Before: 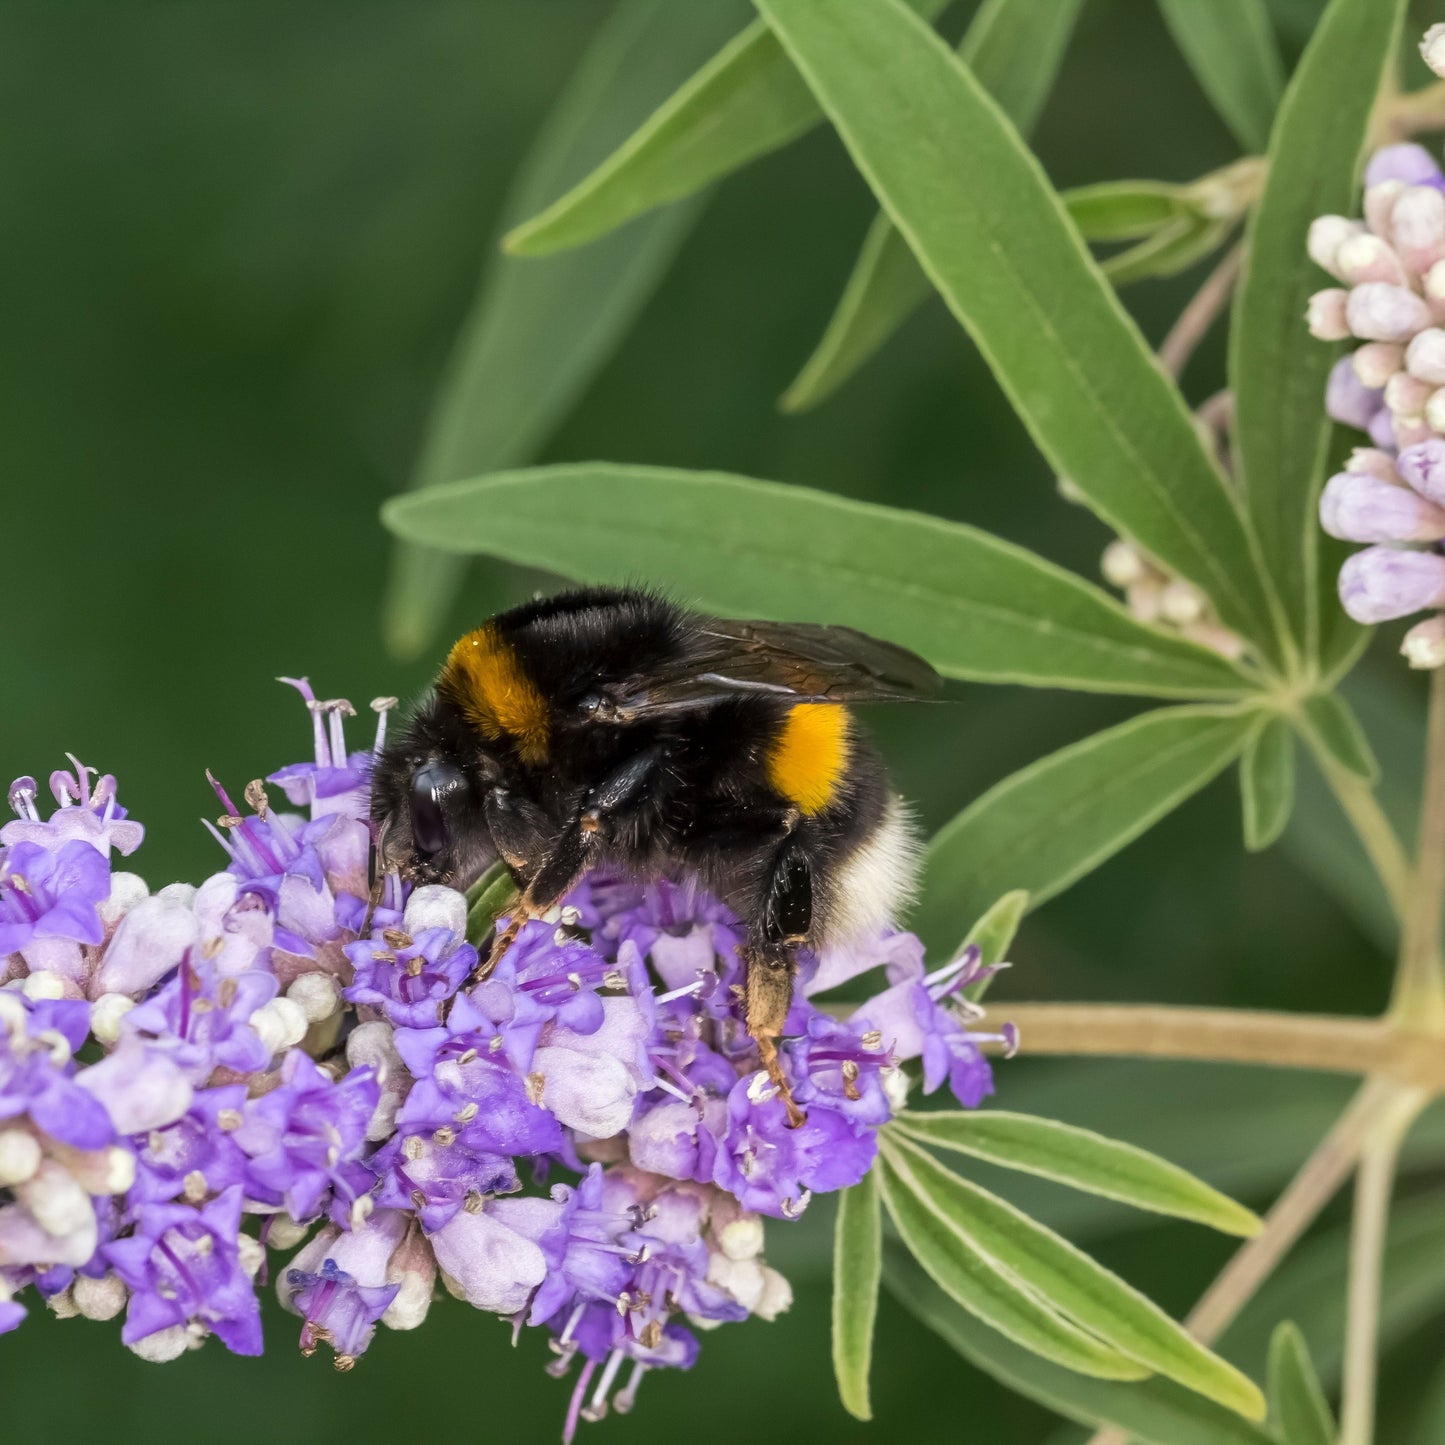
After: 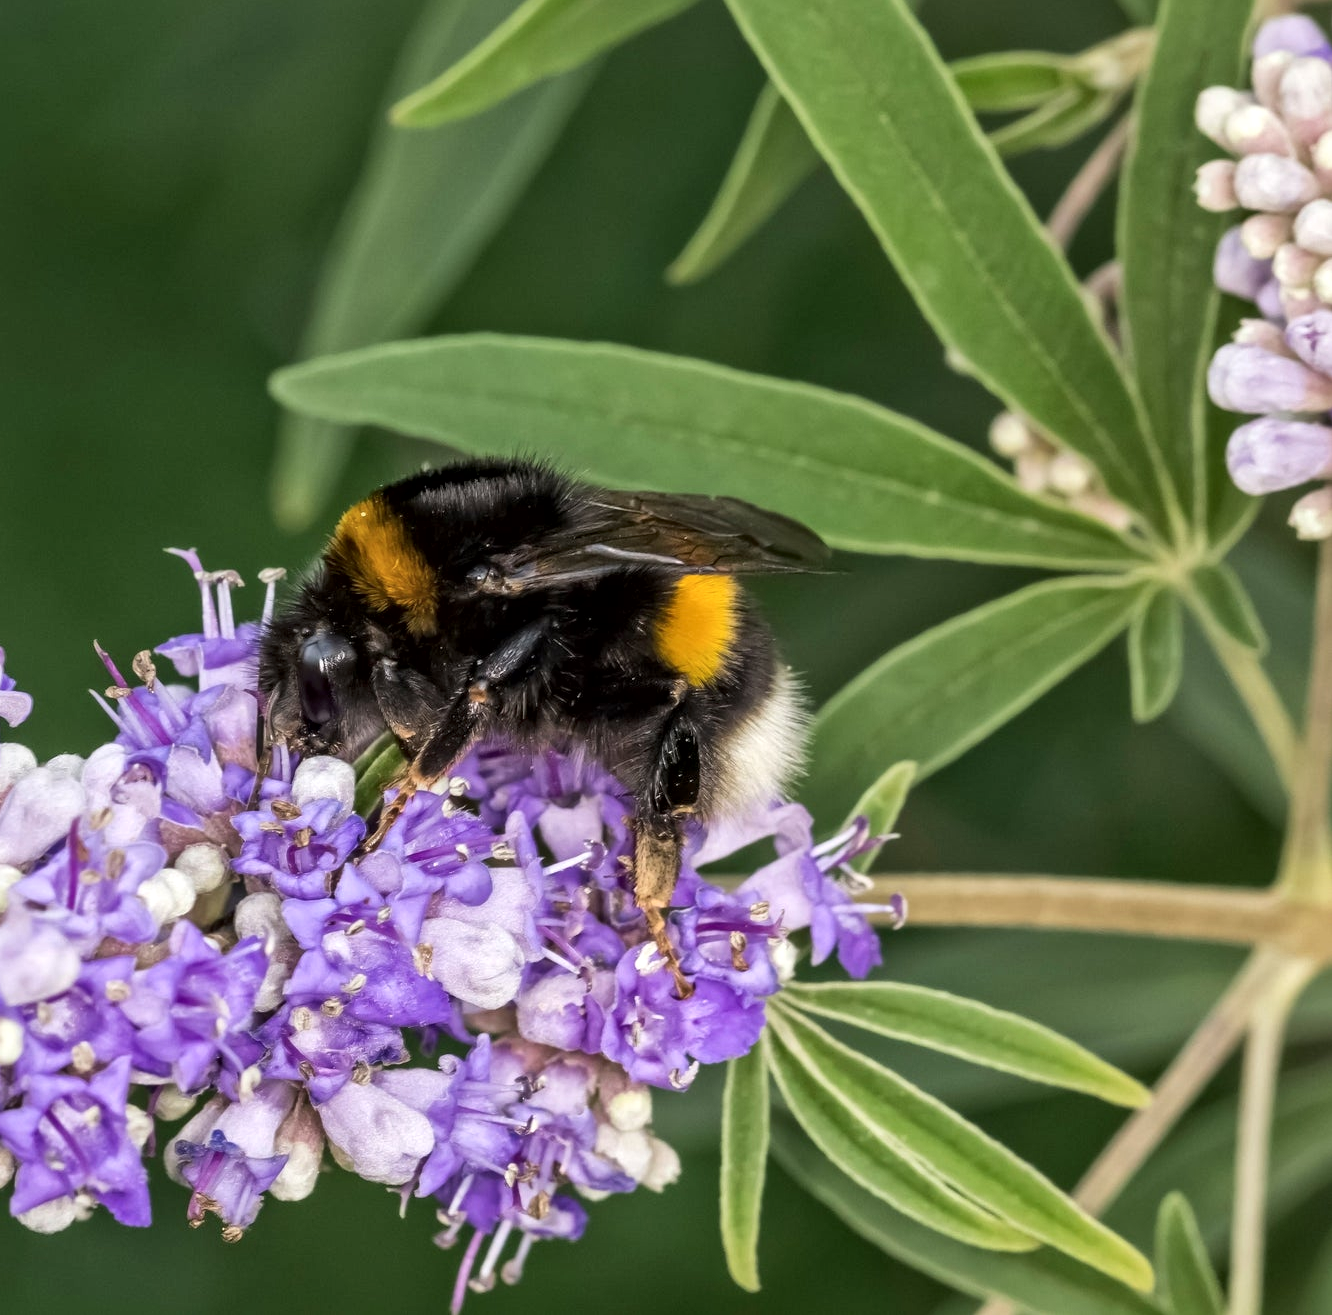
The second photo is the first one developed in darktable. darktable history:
local contrast: mode bilateral grid, contrast 20, coarseness 20, detail 150%, midtone range 0.2
crop and rotate: left 7.817%, top 8.939%
